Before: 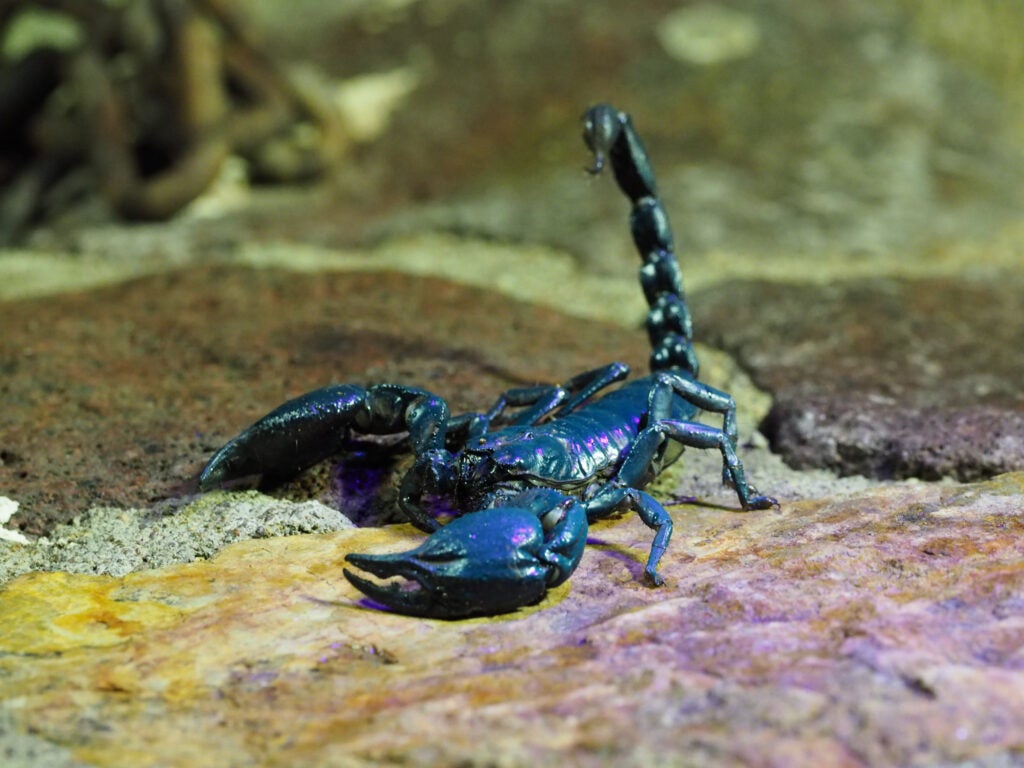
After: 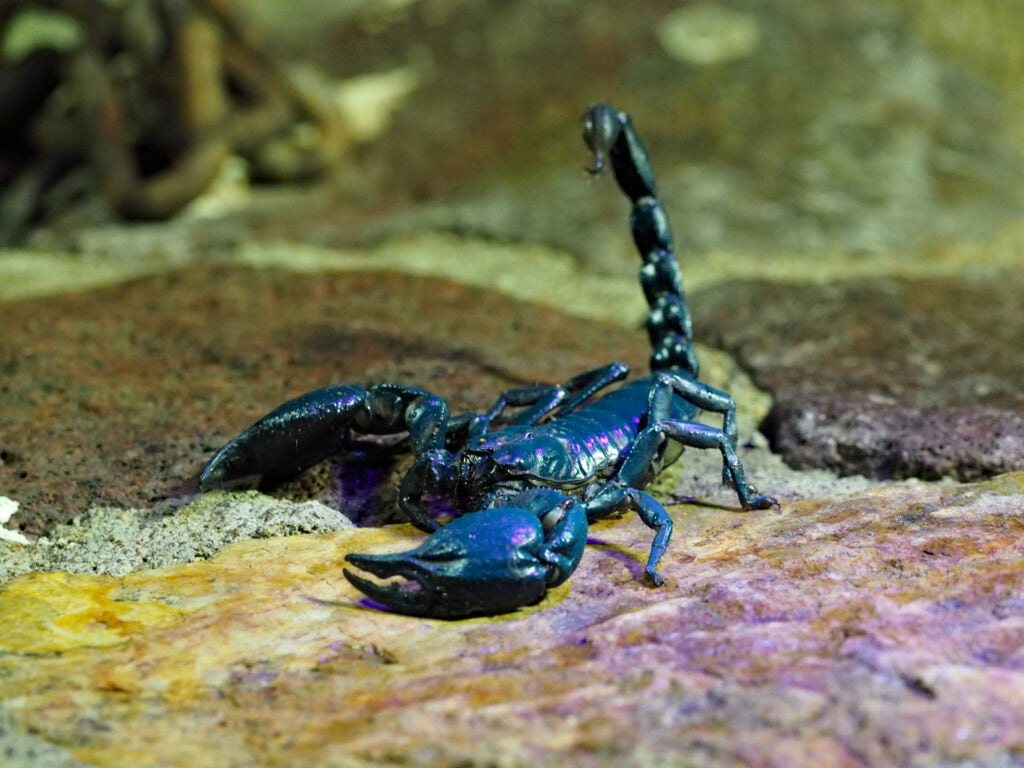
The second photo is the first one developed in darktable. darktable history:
haze removal: compatibility mode true, adaptive false
tone equalizer: mask exposure compensation -0.505 EV
